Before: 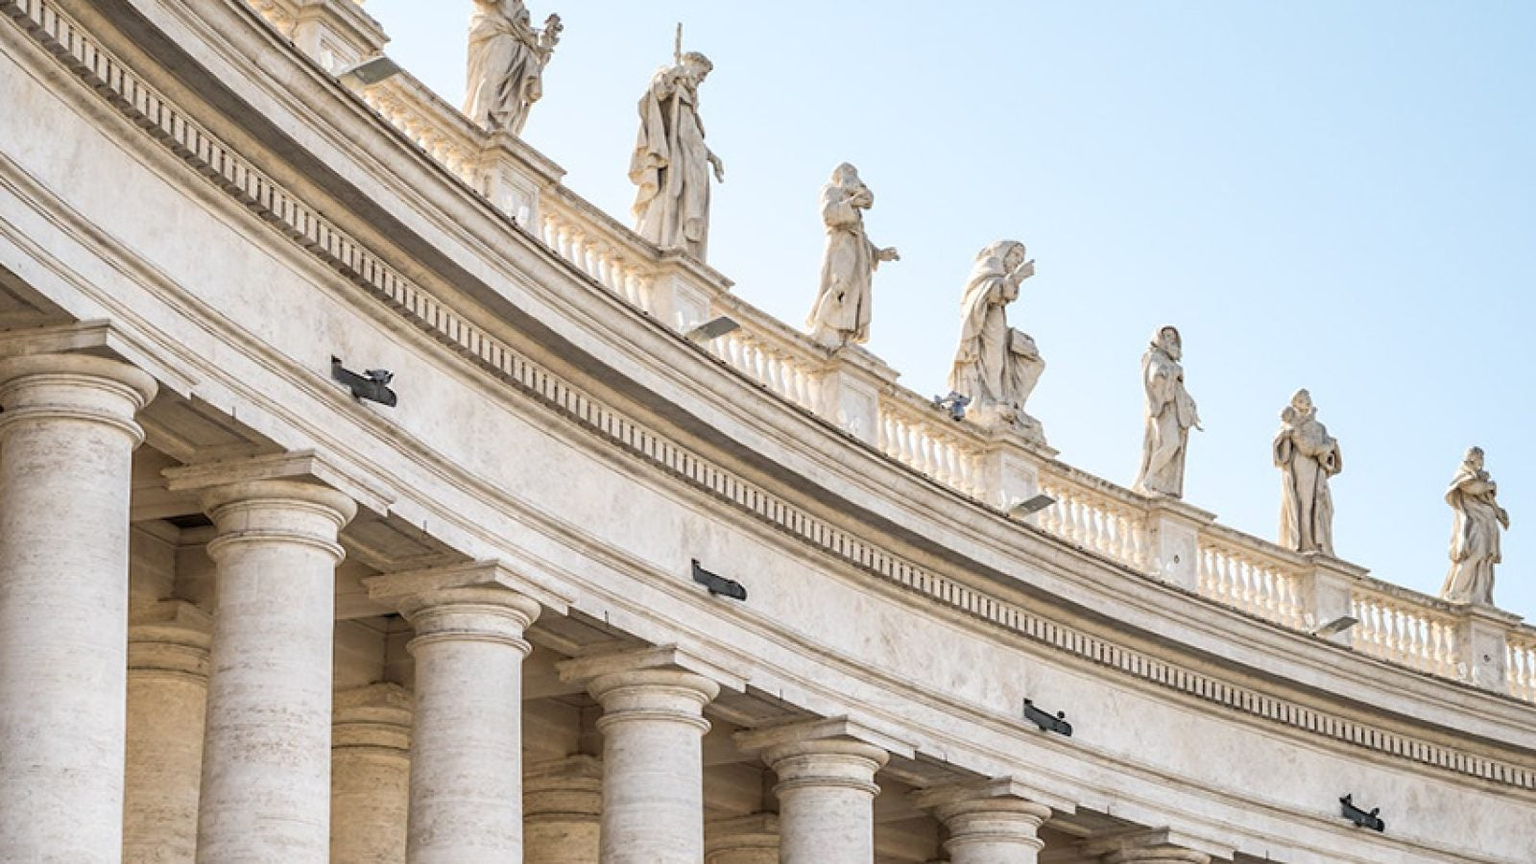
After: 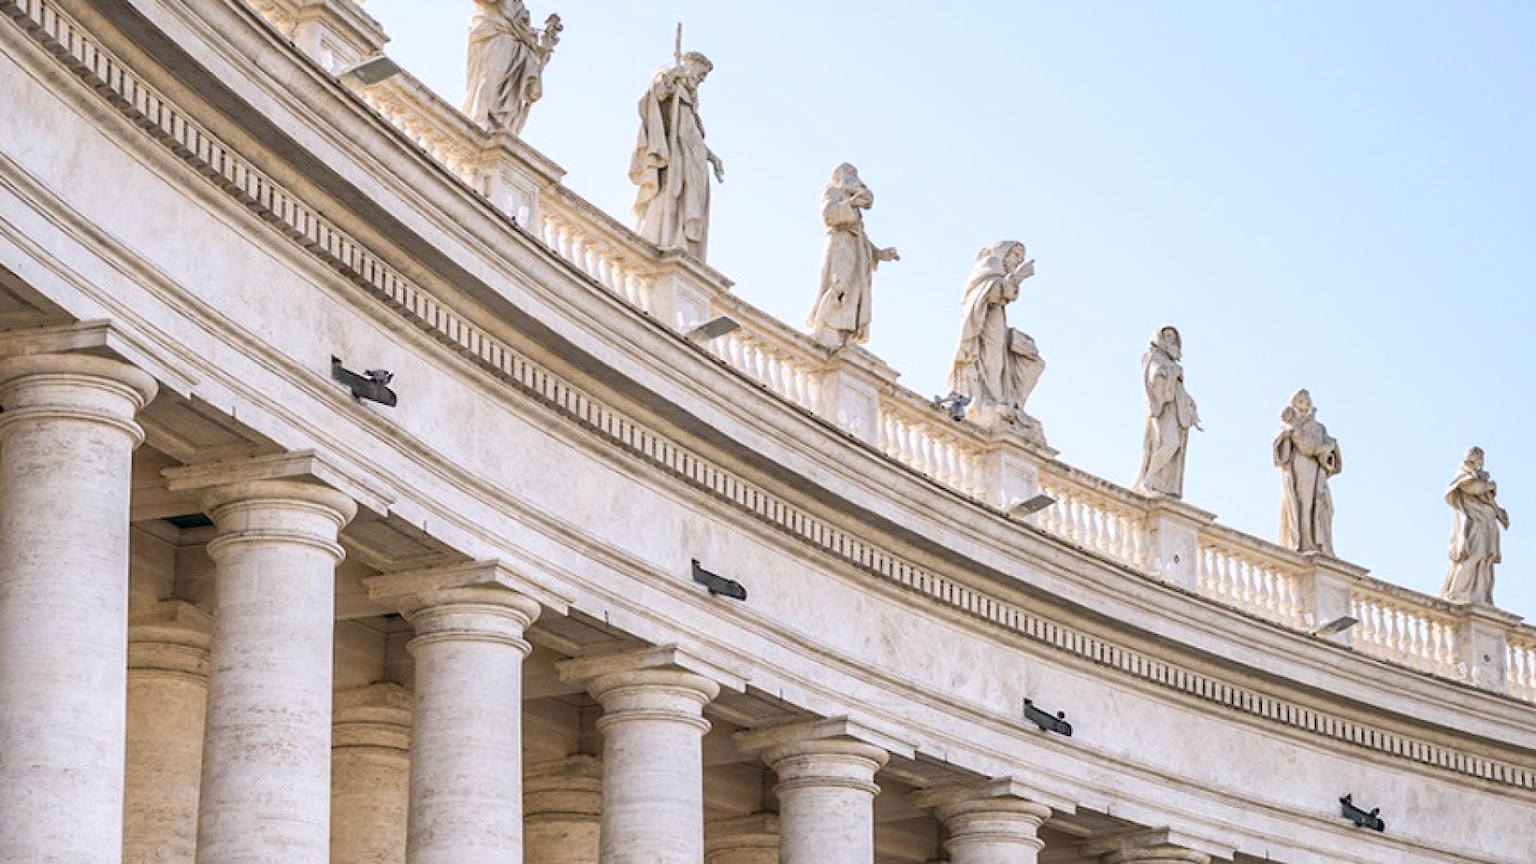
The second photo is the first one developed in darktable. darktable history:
white balance: red 0.984, blue 1.059
color balance: lift [1, 0.998, 1.001, 1.002], gamma [1, 1.02, 1, 0.98], gain [1, 1.02, 1.003, 0.98]
